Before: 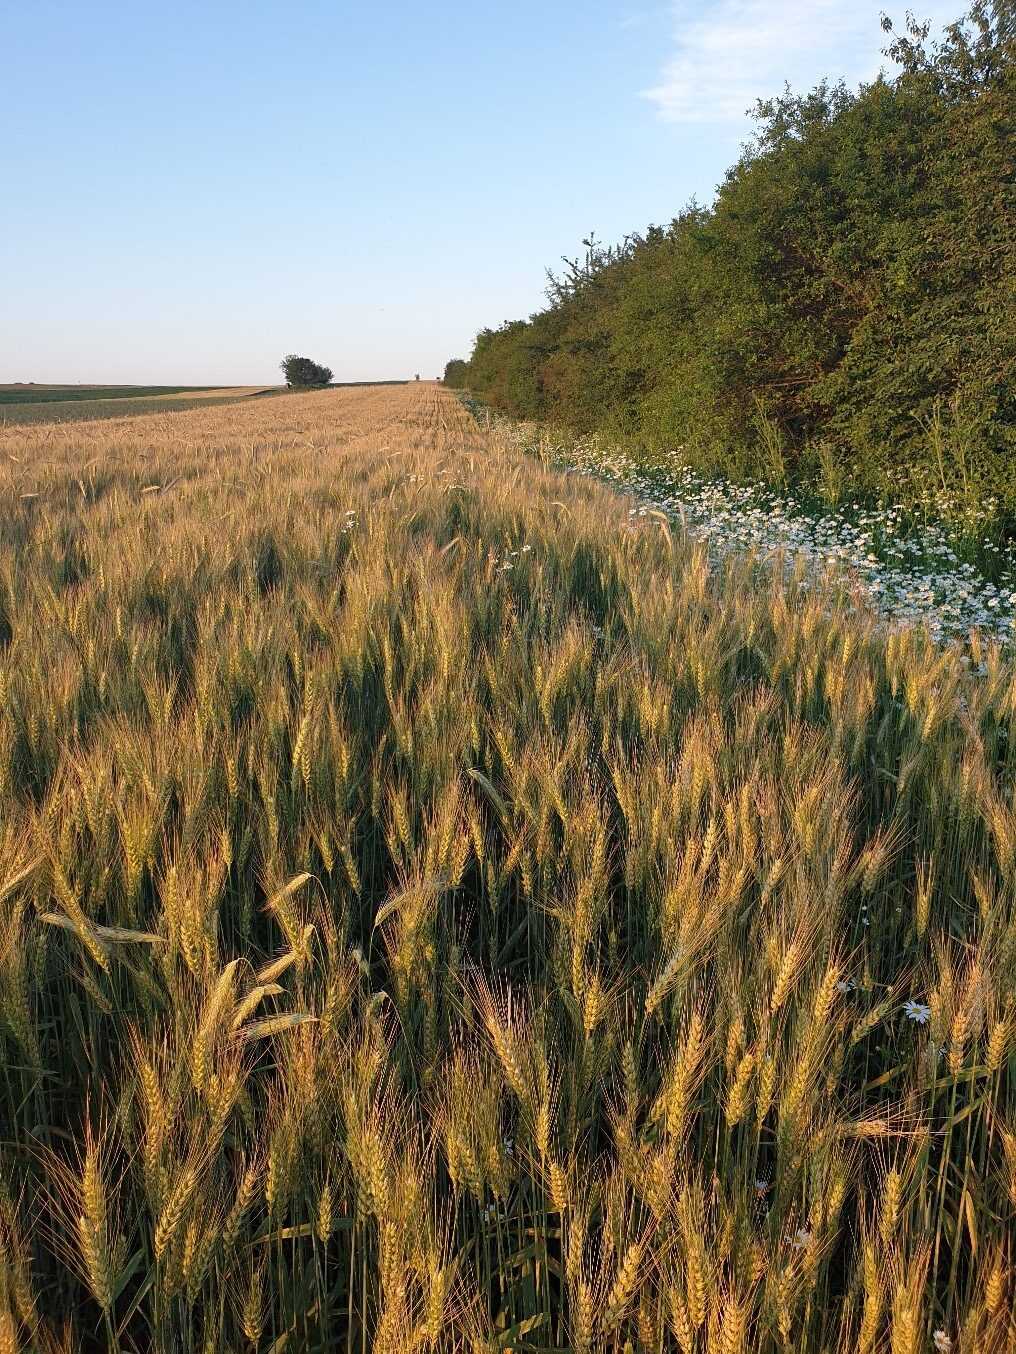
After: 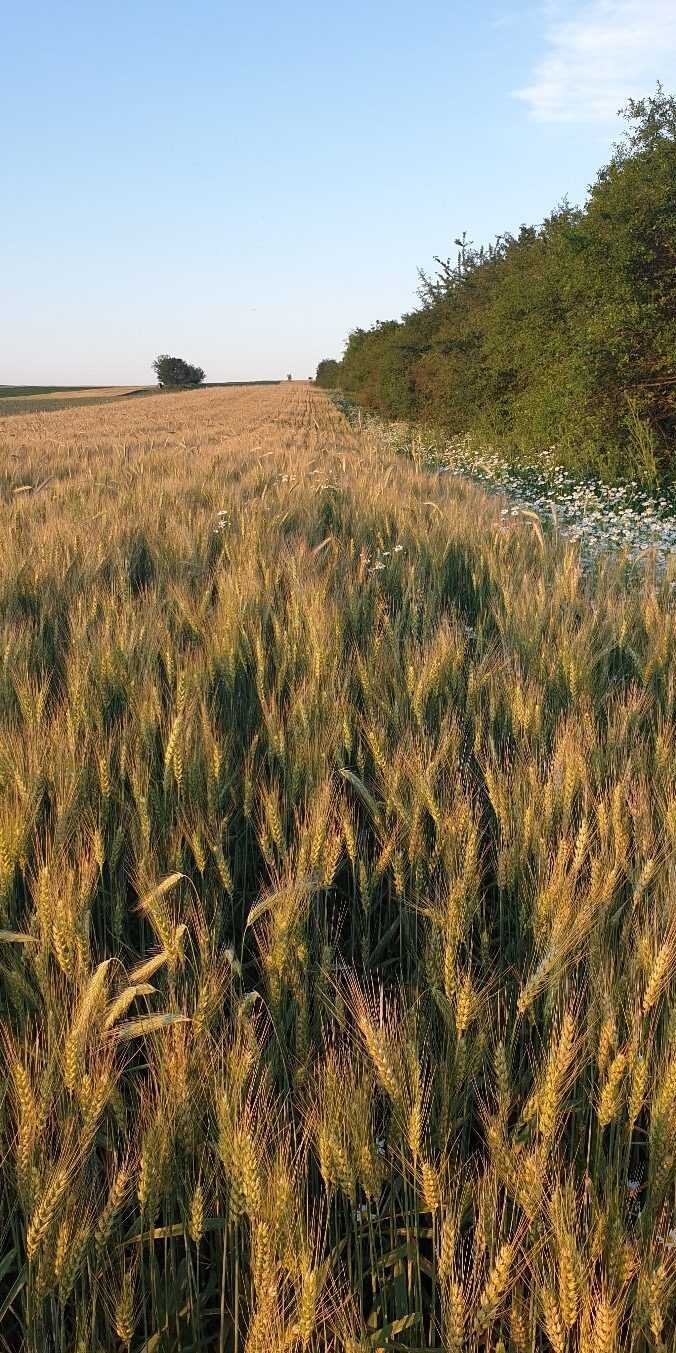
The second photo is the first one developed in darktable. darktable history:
crop and rotate: left 12.605%, right 20.852%
